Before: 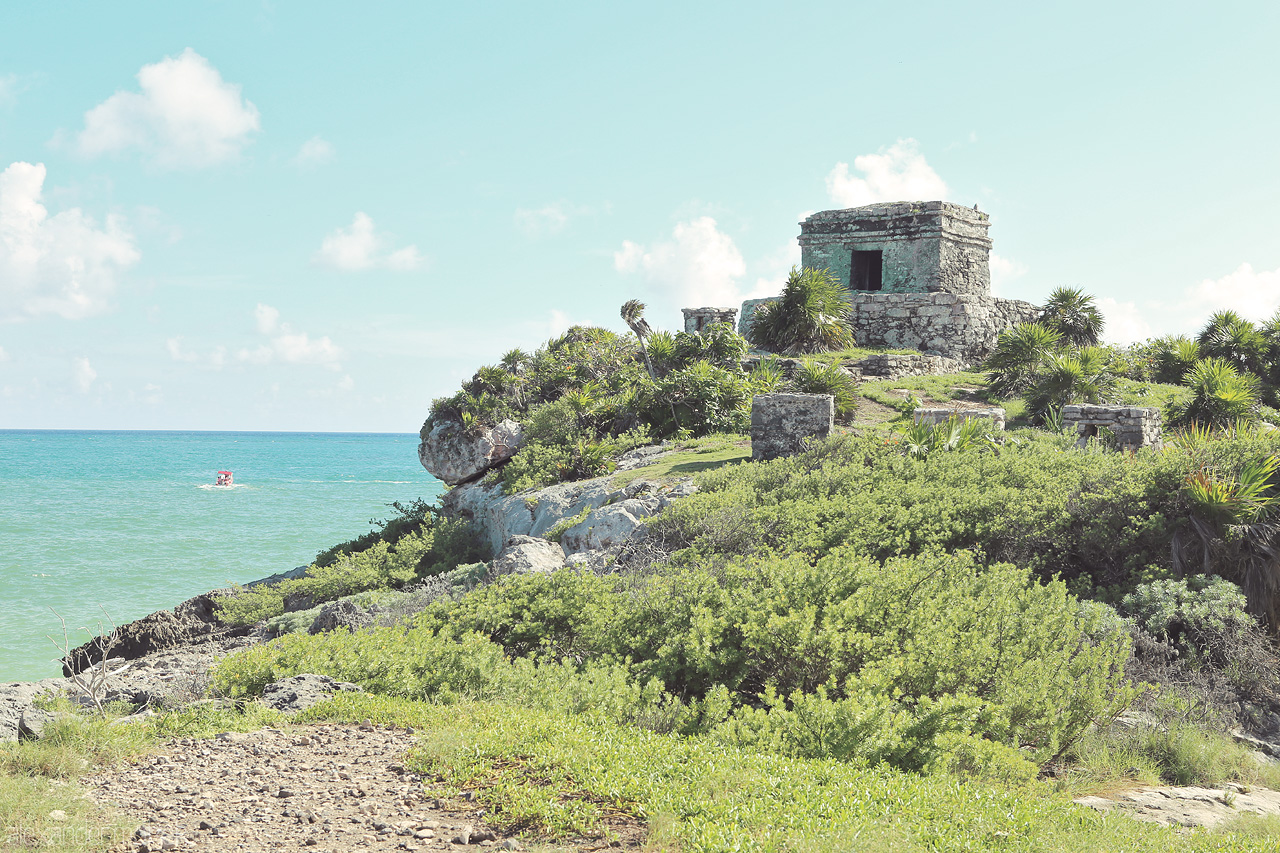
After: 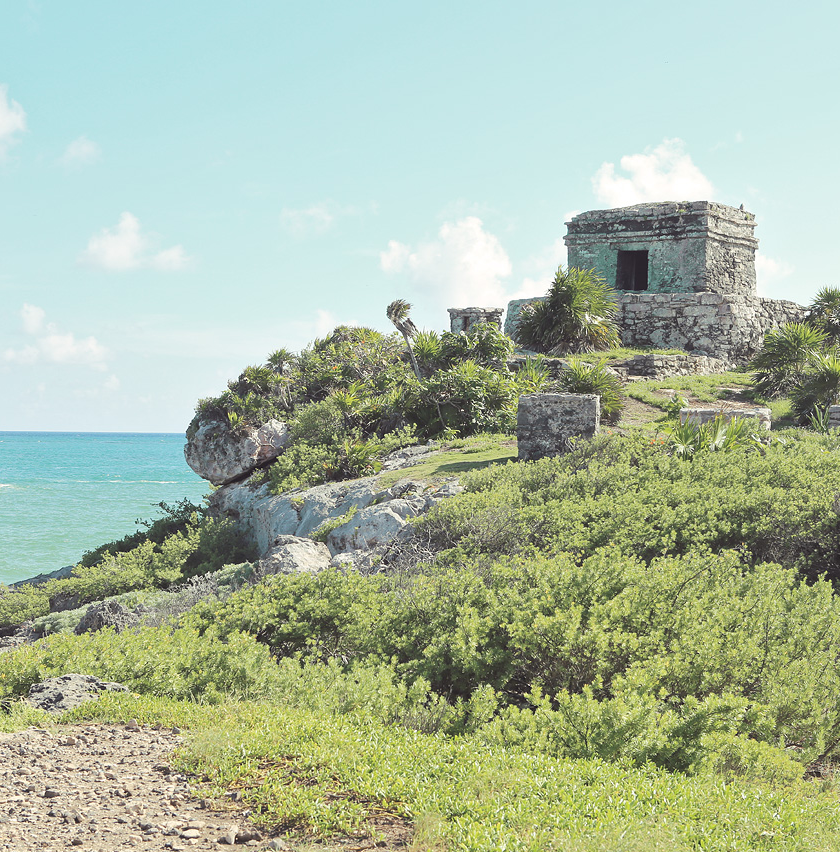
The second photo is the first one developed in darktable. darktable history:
crop and rotate: left 18.31%, right 16.045%
